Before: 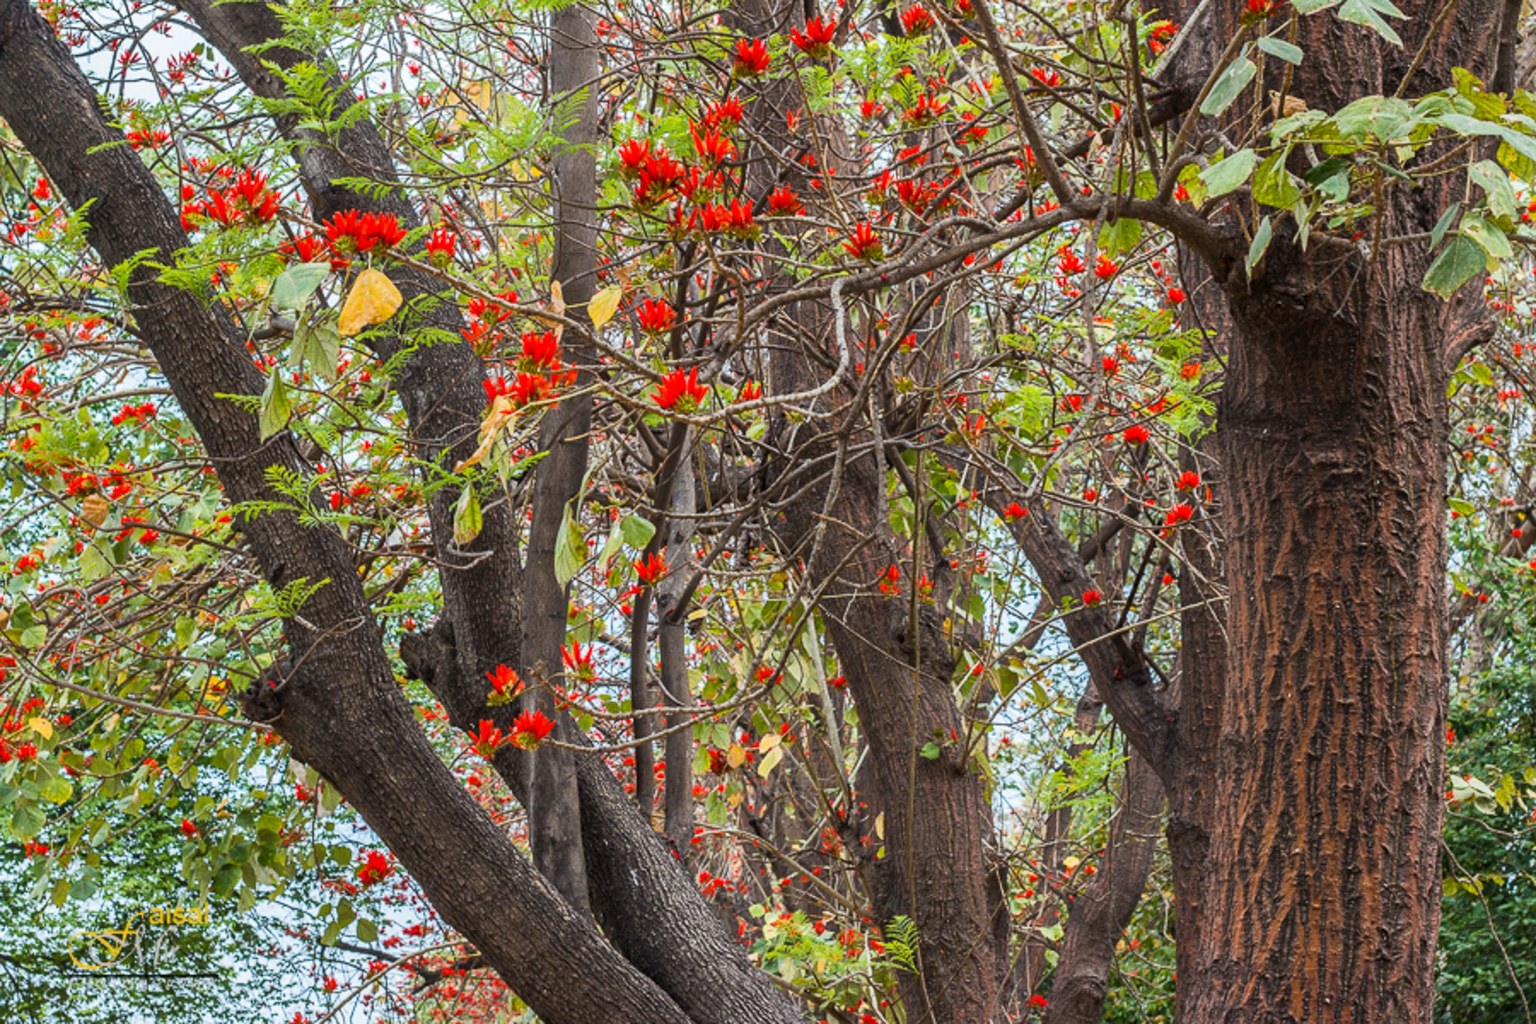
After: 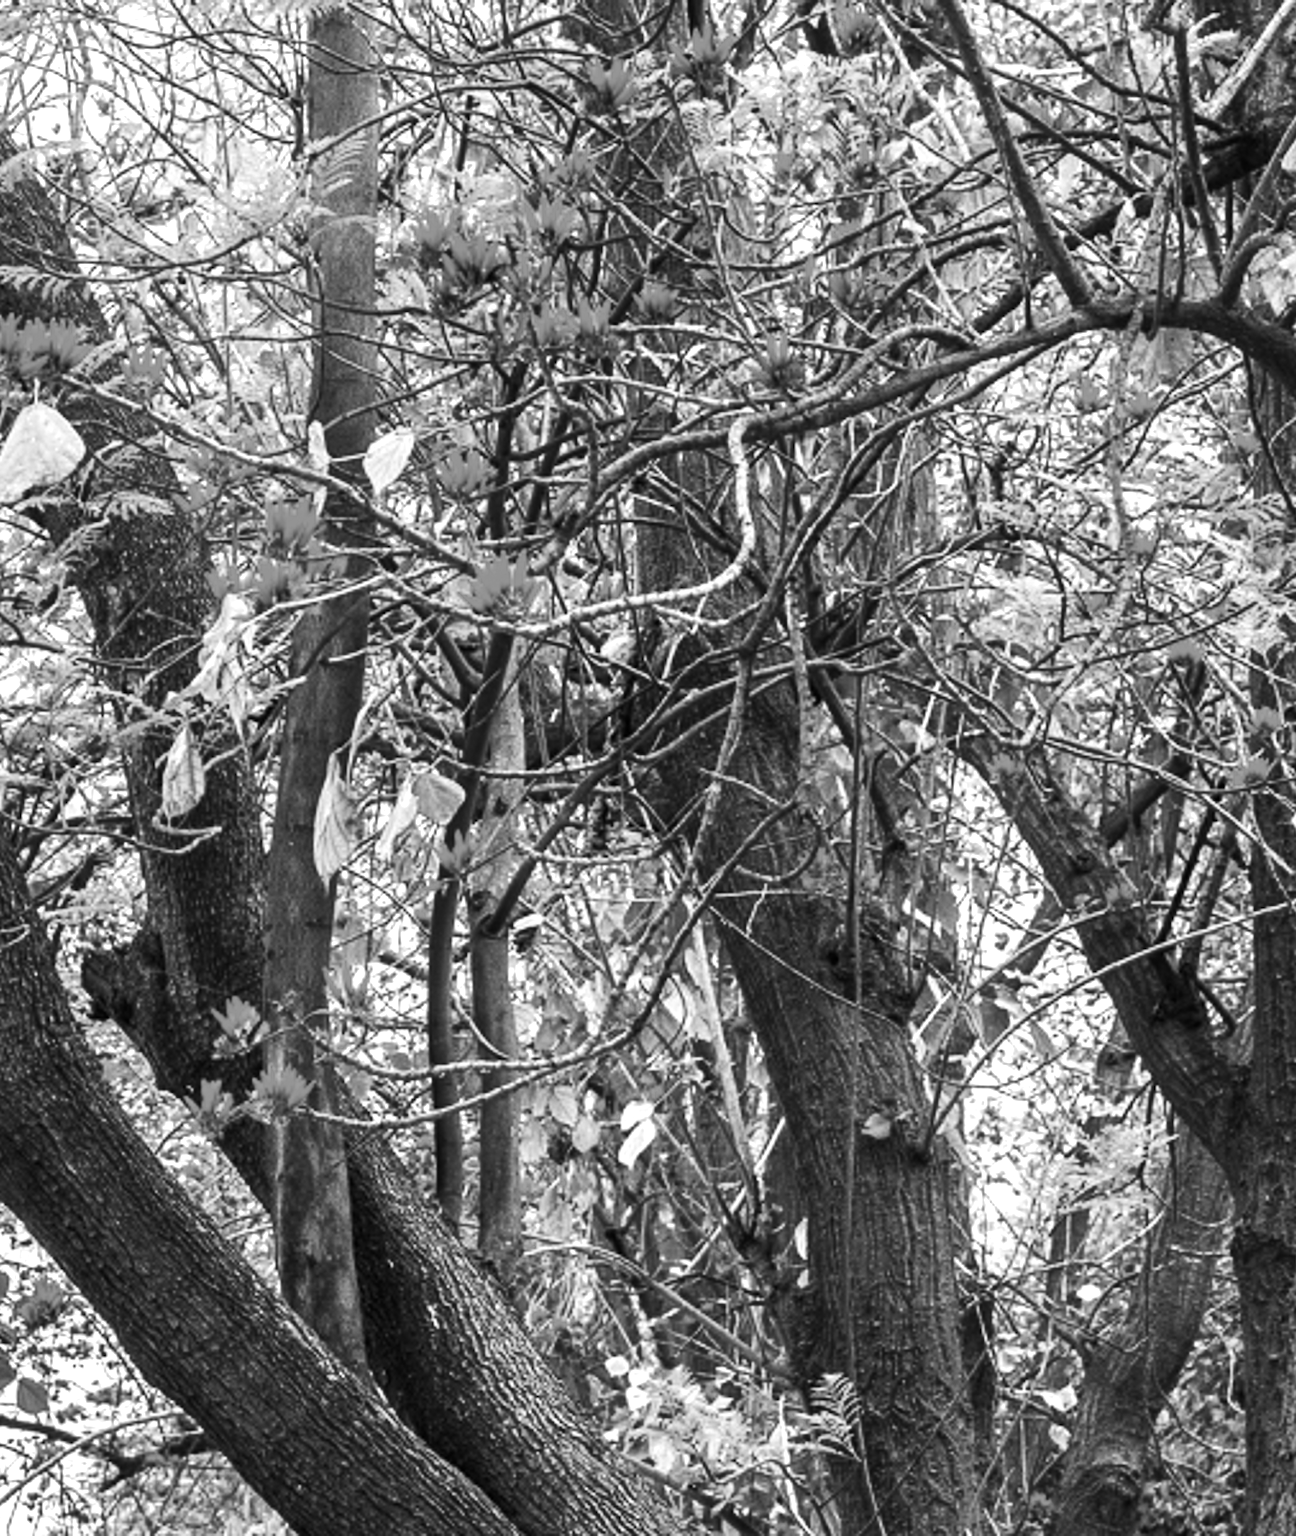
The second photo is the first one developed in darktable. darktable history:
tone equalizer: -8 EV -0.75 EV, -7 EV -0.7 EV, -6 EV -0.6 EV, -5 EV -0.4 EV, -3 EV 0.4 EV, -2 EV 0.6 EV, -1 EV 0.7 EV, +0 EV 0.75 EV, edges refinement/feathering 500, mask exposure compensation -1.57 EV, preserve details no
crop and rotate: left 22.516%, right 21.234%
monochrome: on, module defaults
contrast equalizer: y [[0.5 ×6], [0.5 ×6], [0.5, 0.5, 0.501, 0.545, 0.707, 0.863], [0 ×6], [0 ×6]]
